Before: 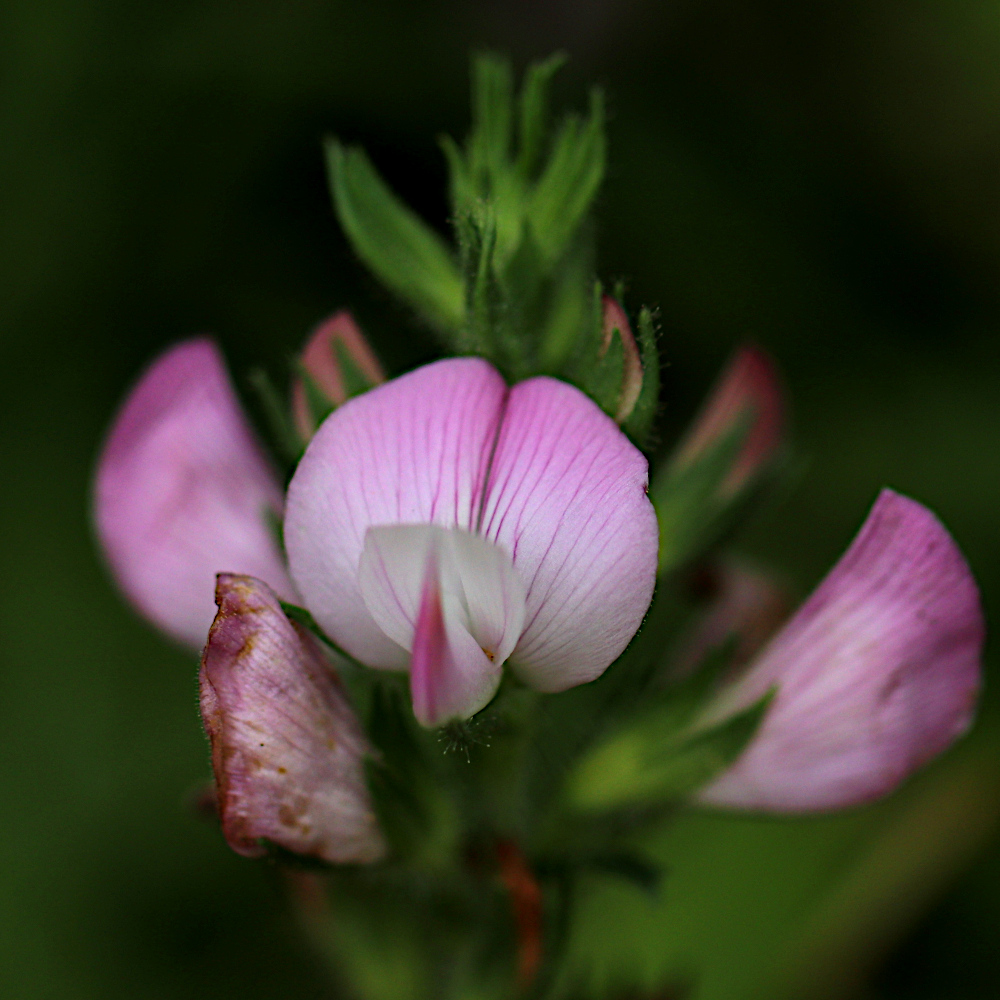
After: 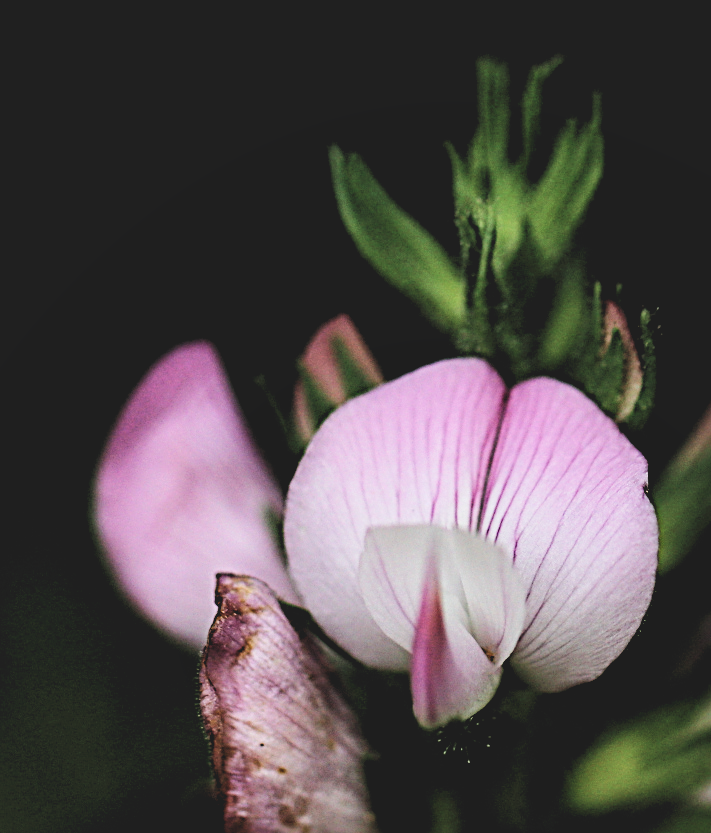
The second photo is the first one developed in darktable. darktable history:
rgb levels: preserve colors sum RGB, levels [[0.038, 0.433, 0.934], [0, 0.5, 1], [0, 0.5, 1]]
tone curve: curves: ch0 [(0, 0) (0.003, 0.103) (0.011, 0.103) (0.025, 0.105) (0.044, 0.108) (0.069, 0.108) (0.1, 0.111) (0.136, 0.121) (0.177, 0.145) (0.224, 0.174) (0.277, 0.223) (0.335, 0.289) (0.399, 0.374) (0.468, 0.47) (0.543, 0.579) (0.623, 0.687) (0.709, 0.787) (0.801, 0.879) (0.898, 0.942) (1, 1)], preserve colors none
tone equalizer: -8 EV -0.417 EV, -7 EV -0.389 EV, -6 EV -0.333 EV, -5 EV -0.222 EV, -3 EV 0.222 EV, -2 EV 0.333 EV, -1 EV 0.389 EV, +0 EV 0.417 EV, edges refinement/feathering 500, mask exposure compensation -1.57 EV, preserve details no
crop: right 28.885%, bottom 16.626%
contrast brightness saturation: contrast -0.05, saturation -0.41
shadows and highlights: radius 337.17, shadows 29.01, soften with gaussian
sharpen: radius 4
